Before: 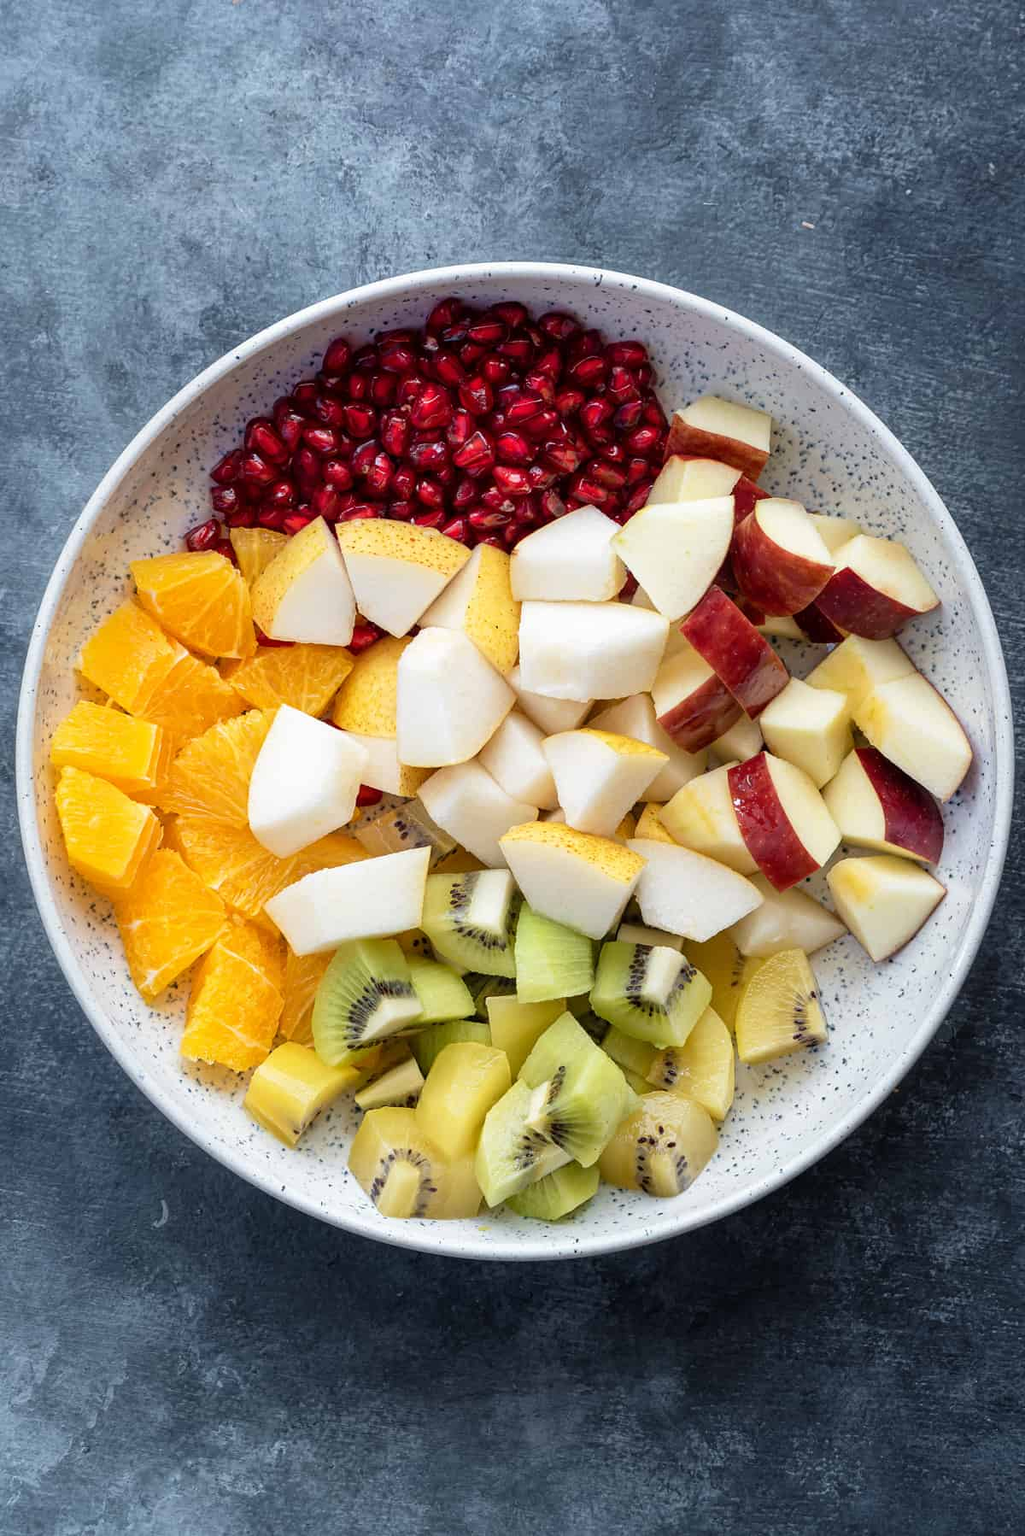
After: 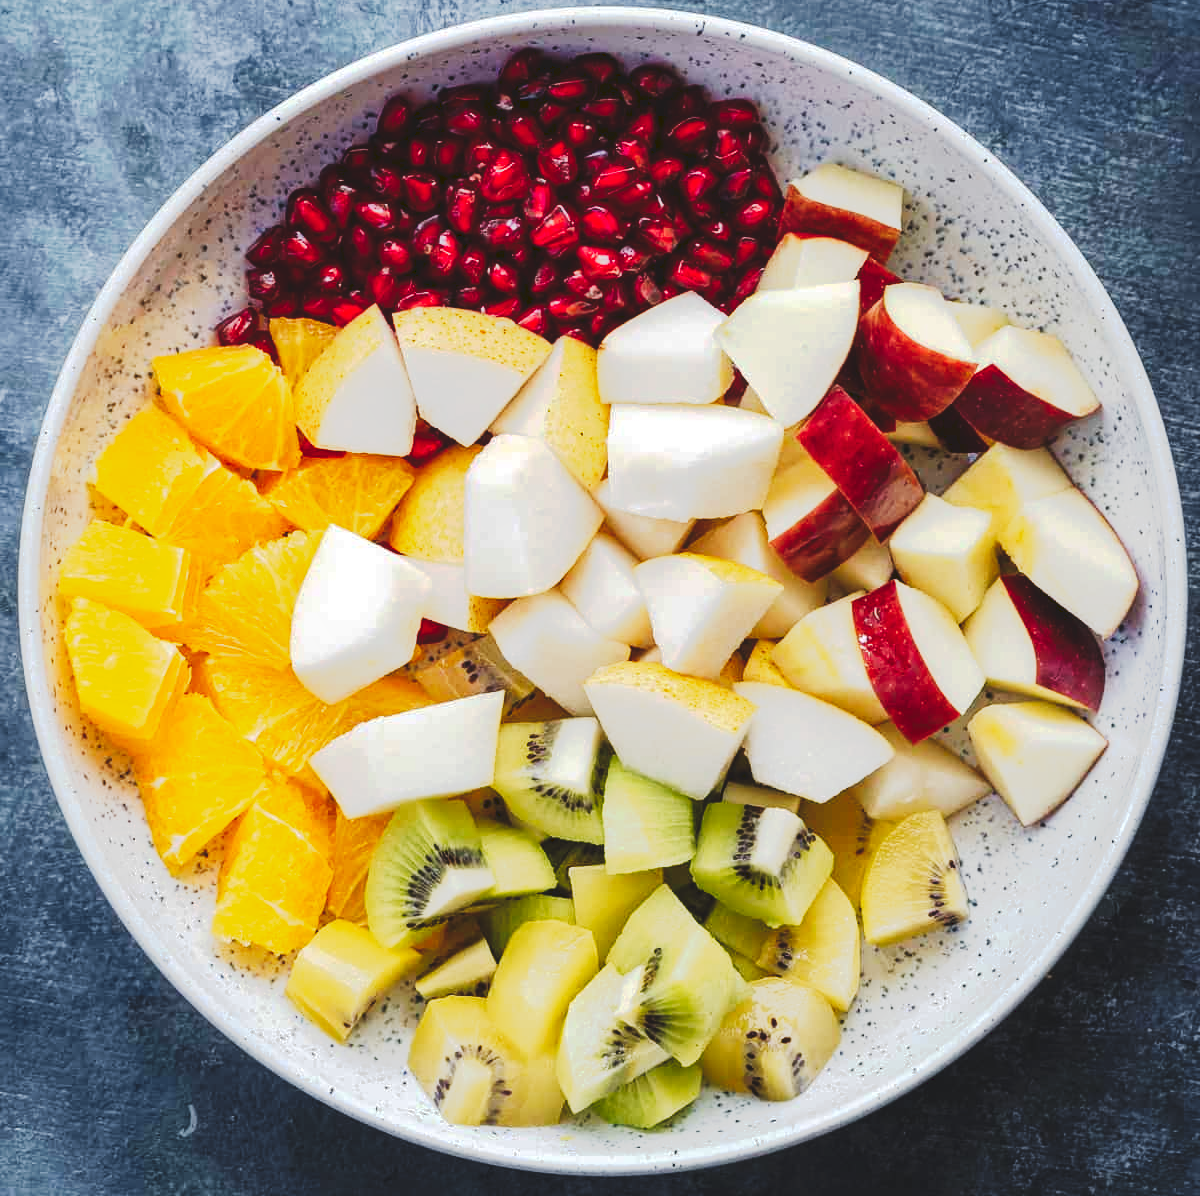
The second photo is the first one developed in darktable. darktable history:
local contrast: mode bilateral grid, contrast 20, coarseness 50, detail 120%, midtone range 0.2
crop: top 16.727%, bottom 16.727%
color zones: curves: ch1 [(0, 0.523) (0.143, 0.545) (0.286, 0.52) (0.429, 0.506) (0.571, 0.503) (0.714, 0.503) (0.857, 0.508) (1, 0.523)]
tone curve: curves: ch0 [(0, 0) (0.003, 0.108) (0.011, 0.113) (0.025, 0.113) (0.044, 0.121) (0.069, 0.132) (0.1, 0.145) (0.136, 0.158) (0.177, 0.182) (0.224, 0.215) (0.277, 0.27) (0.335, 0.341) (0.399, 0.424) (0.468, 0.528) (0.543, 0.622) (0.623, 0.721) (0.709, 0.79) (0.801, 0.846) (0.898, 0.871) (1, 1)], preserve colors none
